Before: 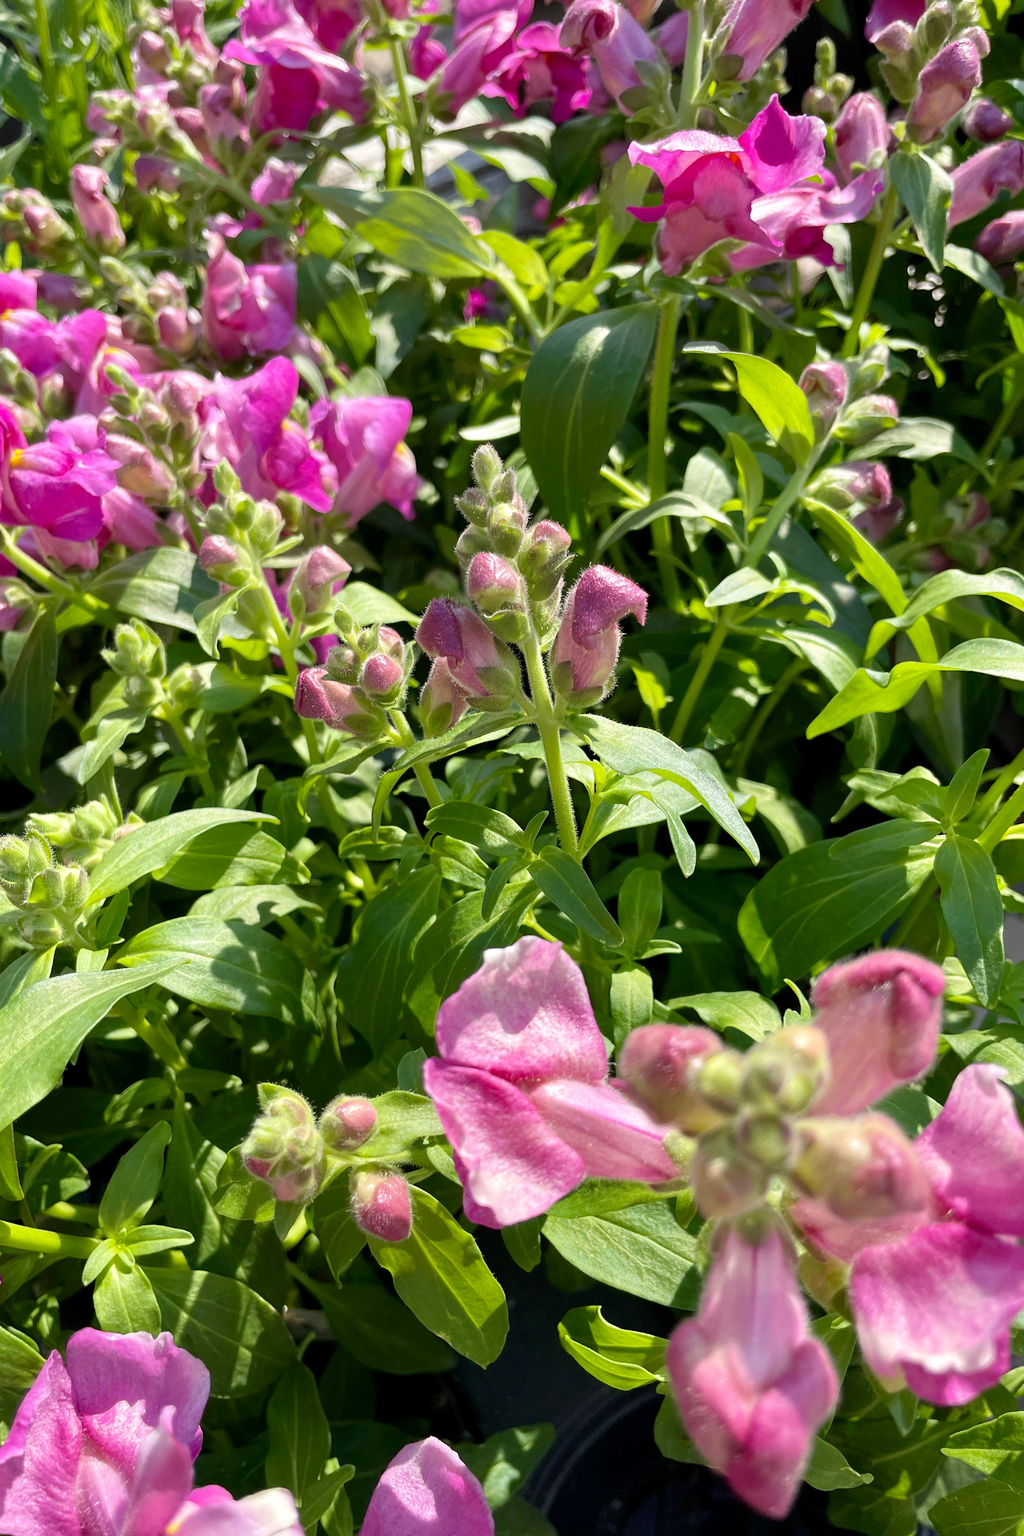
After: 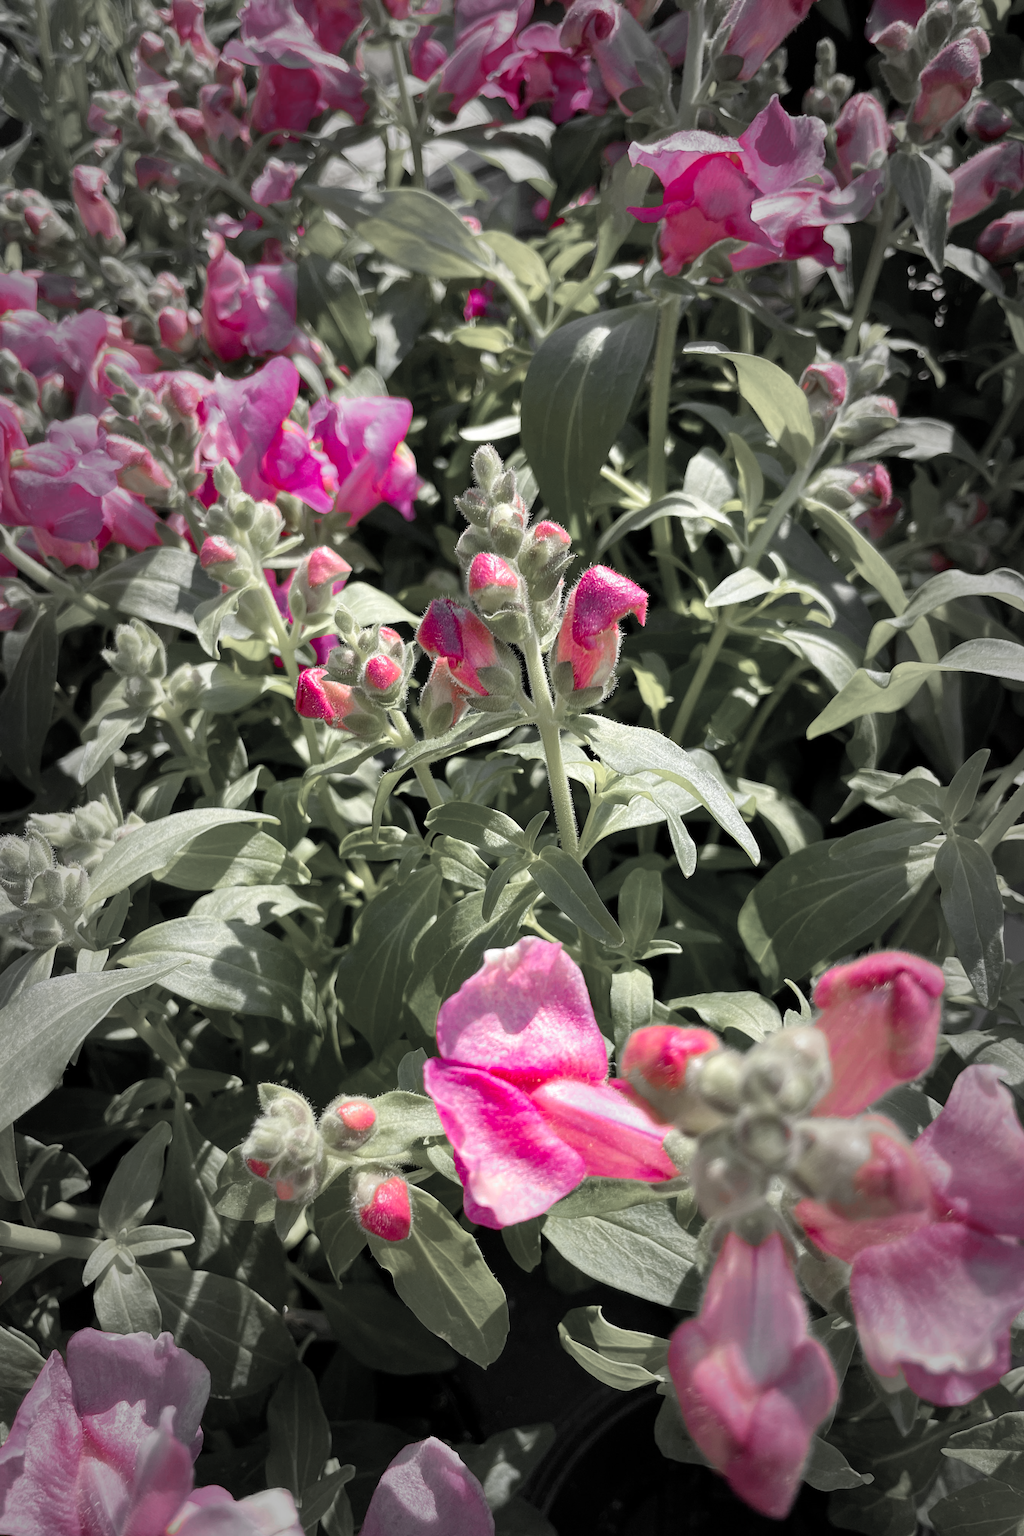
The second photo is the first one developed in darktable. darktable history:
vignetting: fall-off start 48.73%, automatic ratio true, width/height ratio 1.29
color zones: curves: ch1 [(0, 0.831) (0.08, 0.771) (0.157, 0.268) (0.241, 0.207) (0.562, -0.005) (0.714, -0.013) (0.876, 0.01) (1, 0.831)]
